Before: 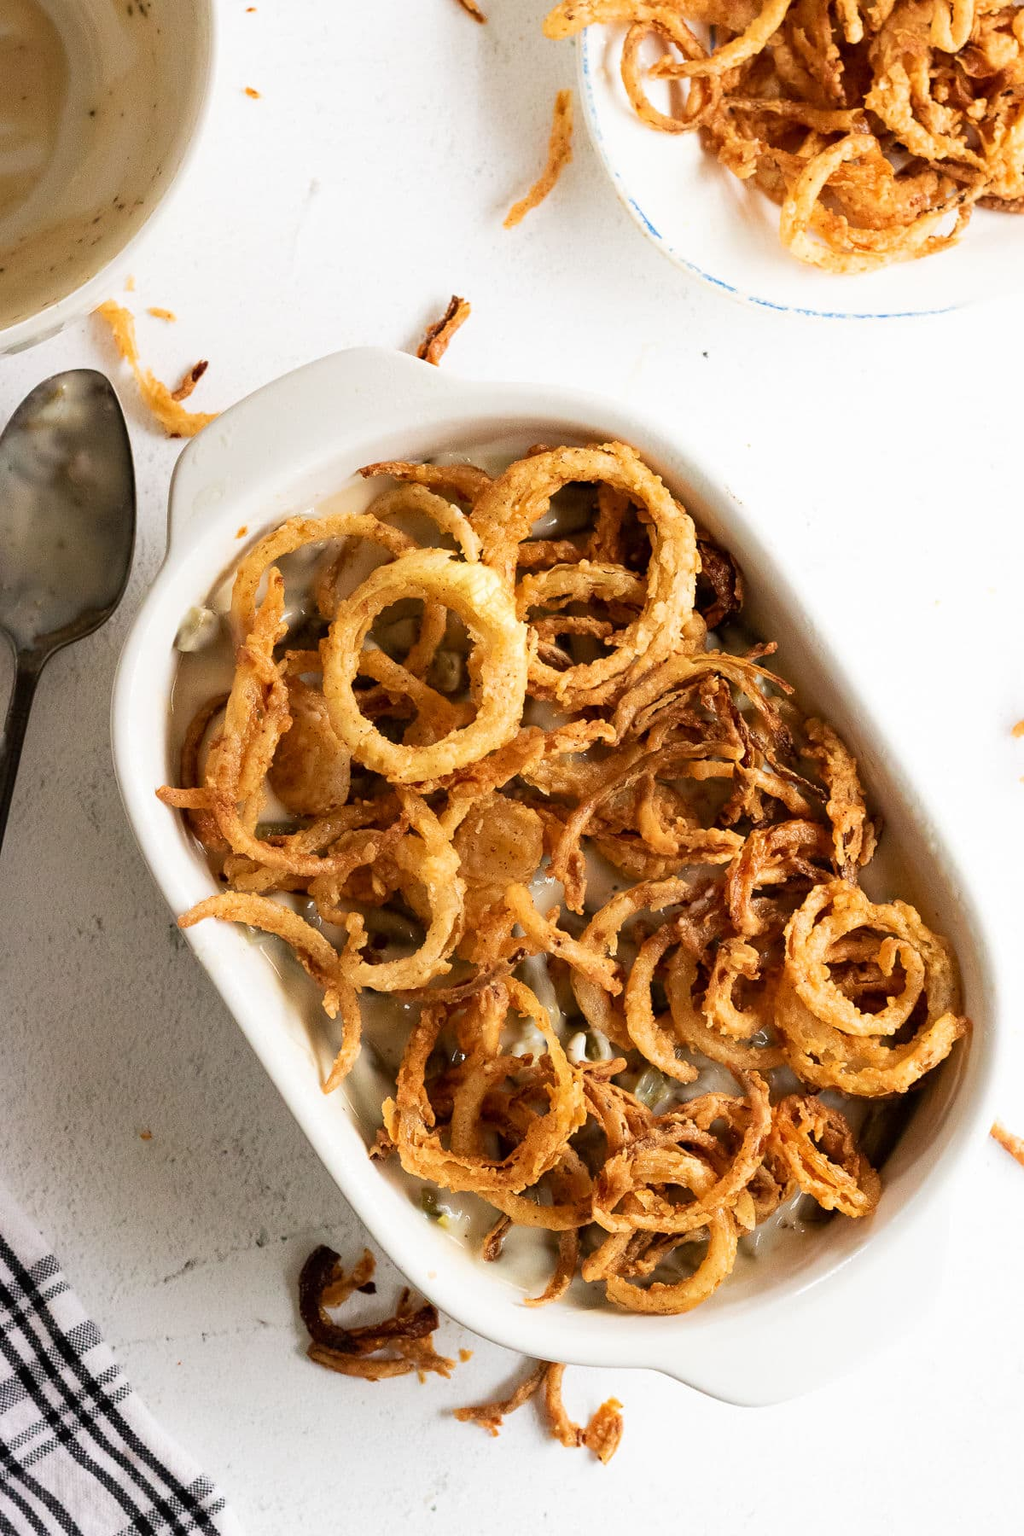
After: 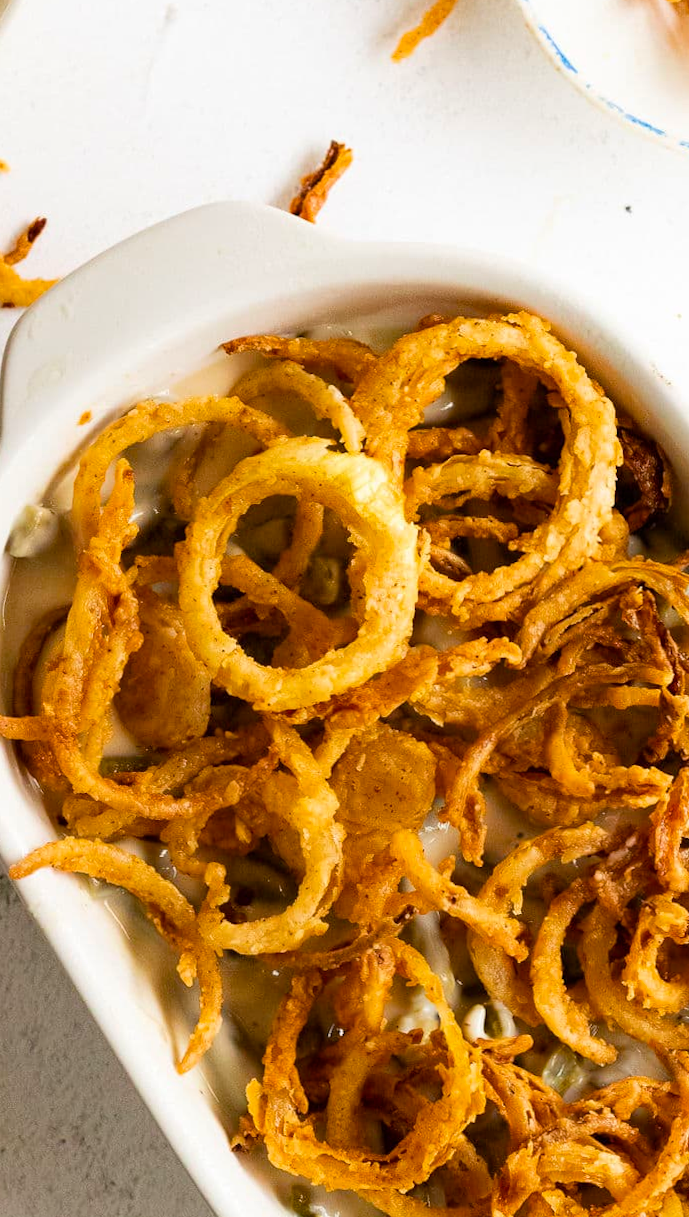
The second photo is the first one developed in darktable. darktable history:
rotate and perspective: rotation 0.192°, lens shift (horizontal) -0.015, crop left 0.005, crop right 0.996, crop top 0.006, crop bottom 0.99
crop: left 16.202%, top 11.208%, right 26.045%, bottom 20.557%
color balance rgb: perceptual saturation grading › global saturation 25%, global vibrance 10%
